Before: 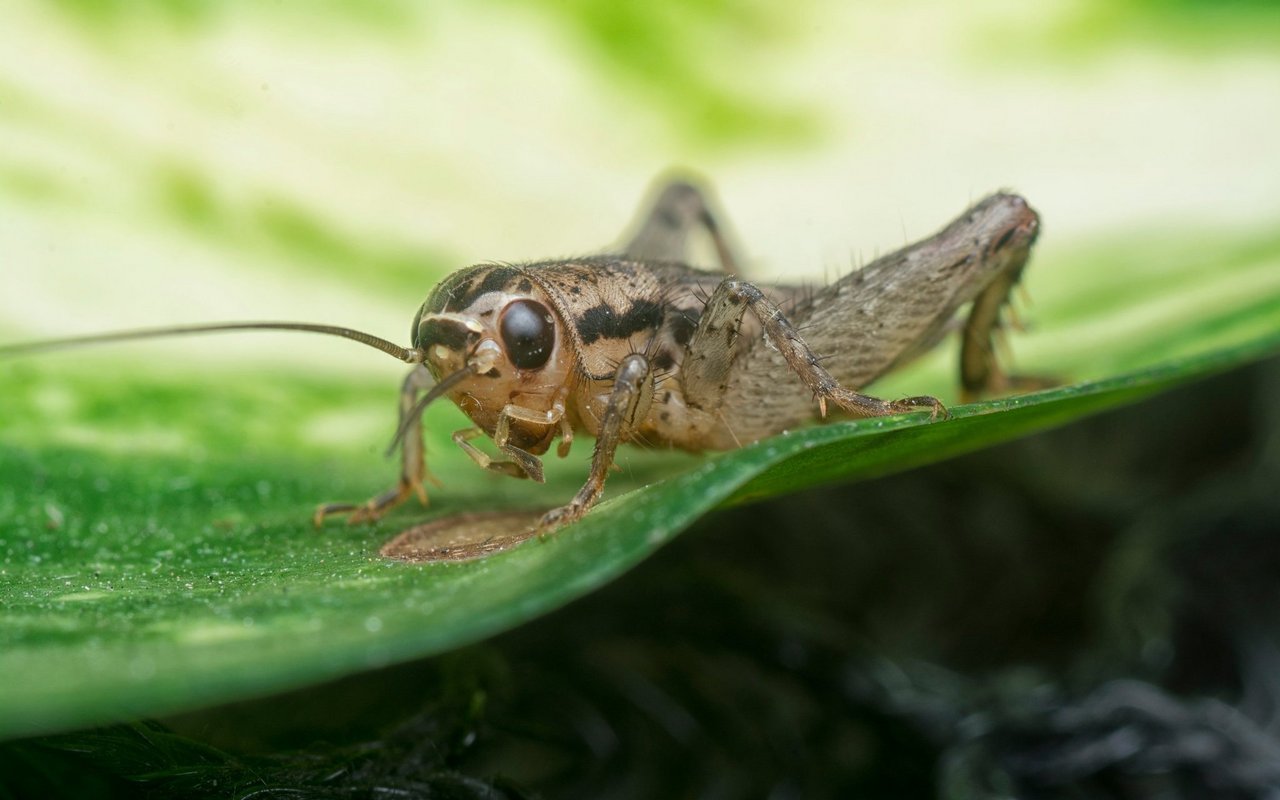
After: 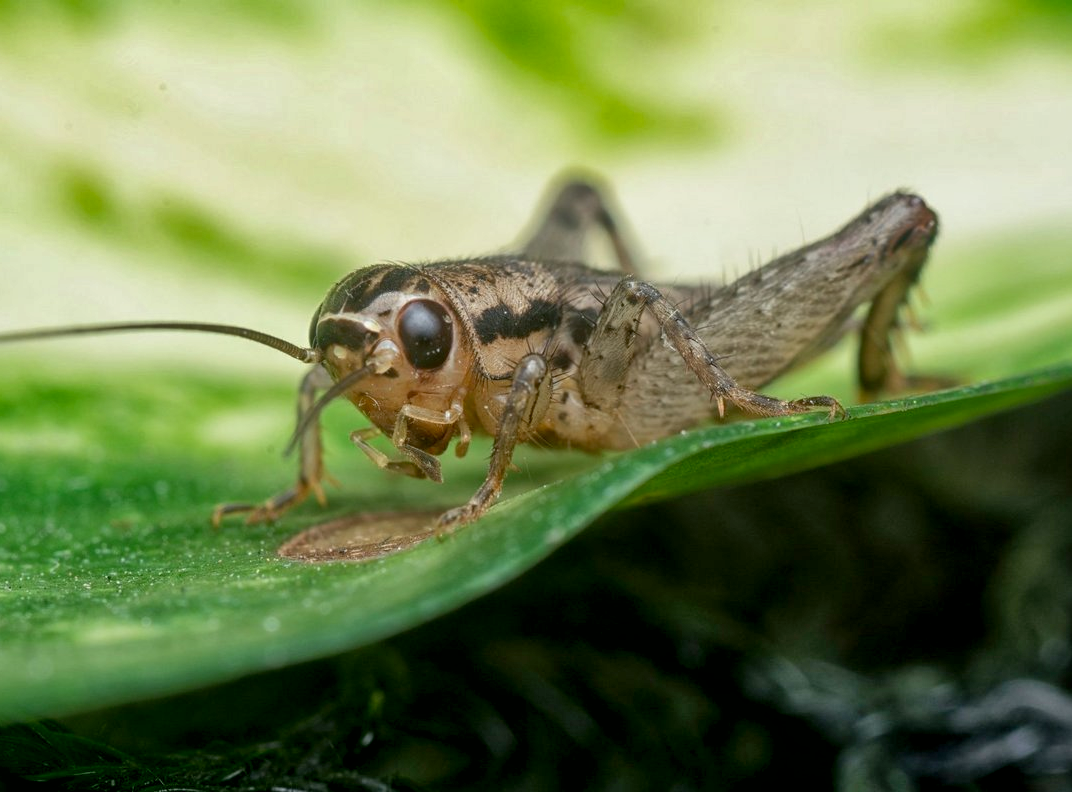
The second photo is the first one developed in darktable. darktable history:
crop: left 8.026%, right 7.374%
exposure: black level correction 0.005, exposure 0.001 EV, compensate highlight preservation false
shadows and highlights: shadows 40, highlights -54, highlights color adjustment 46%, low approximation 0.01, soften with gaussian
